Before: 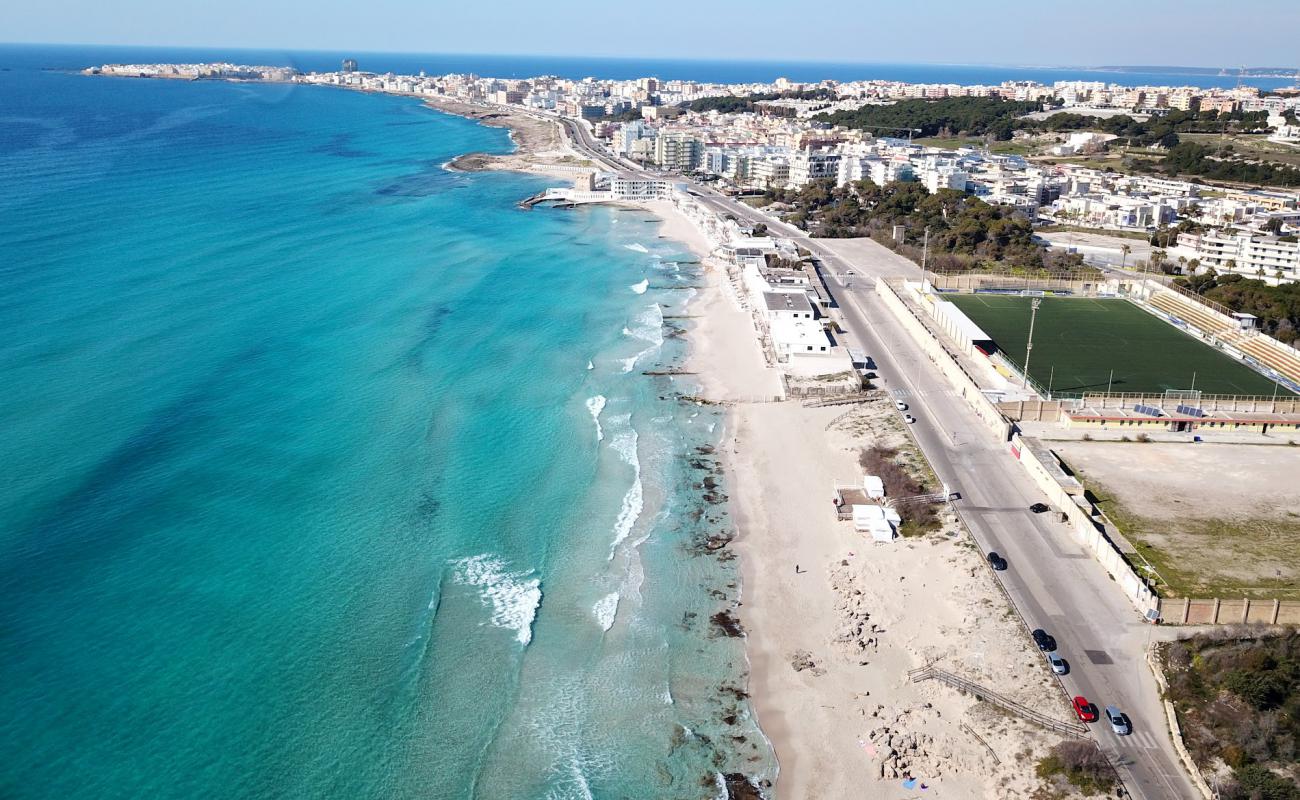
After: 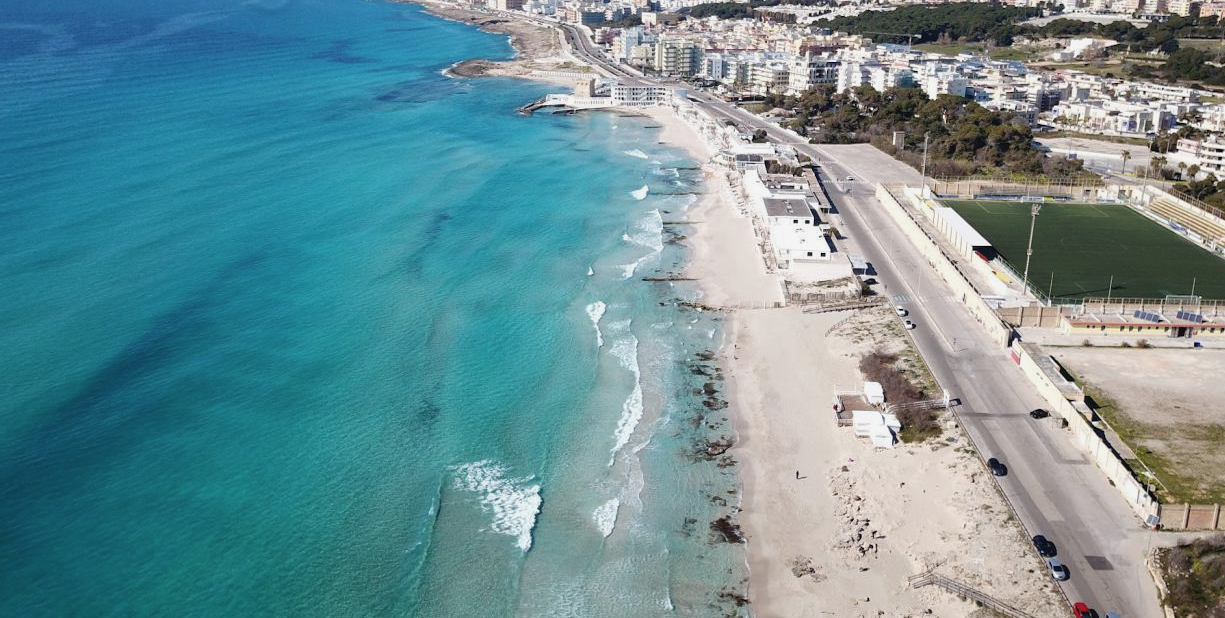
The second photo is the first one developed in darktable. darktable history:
crop and rotate: angle 0.036°, top 11.732%, right 5.6%, bottom 10.861%
contrast brightness saturation: contrast -0.067, brightness -0.042, saturation -0.105
